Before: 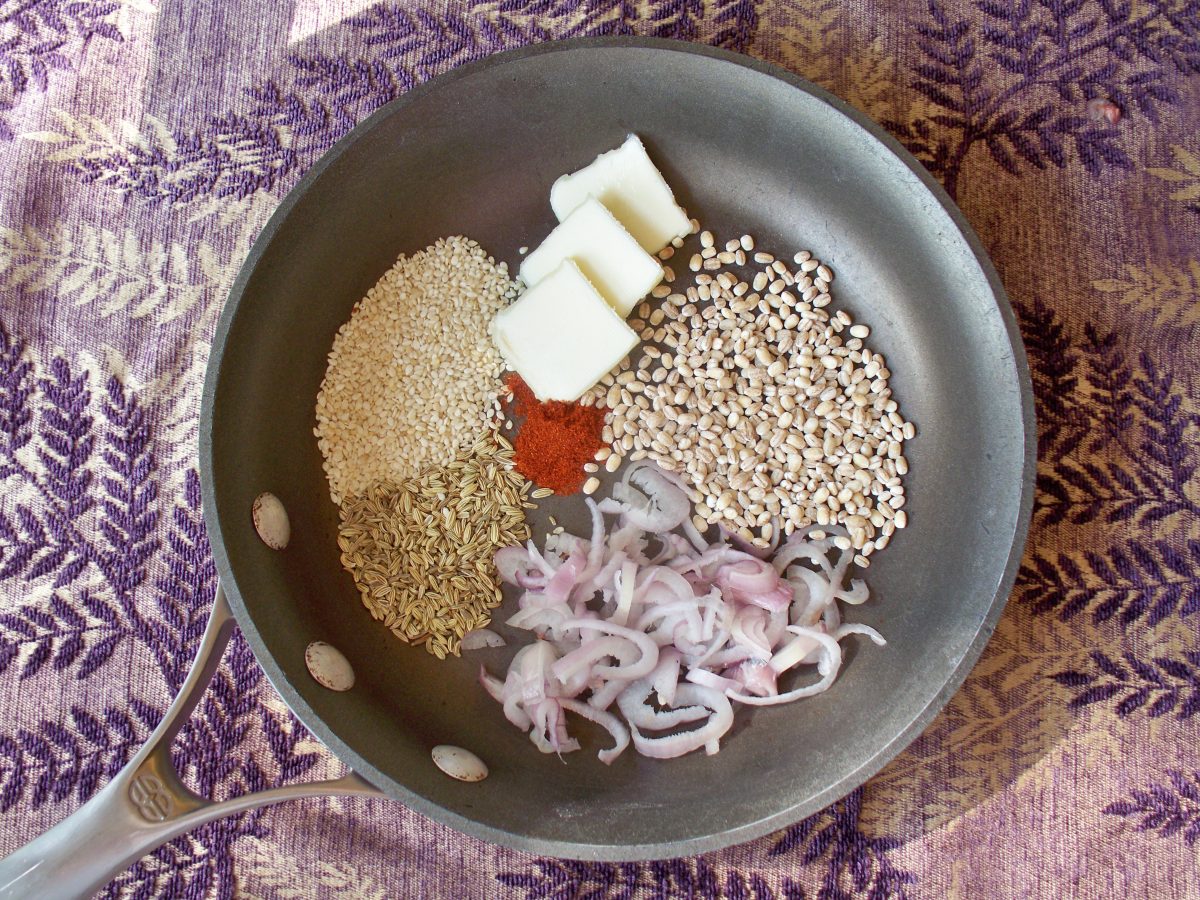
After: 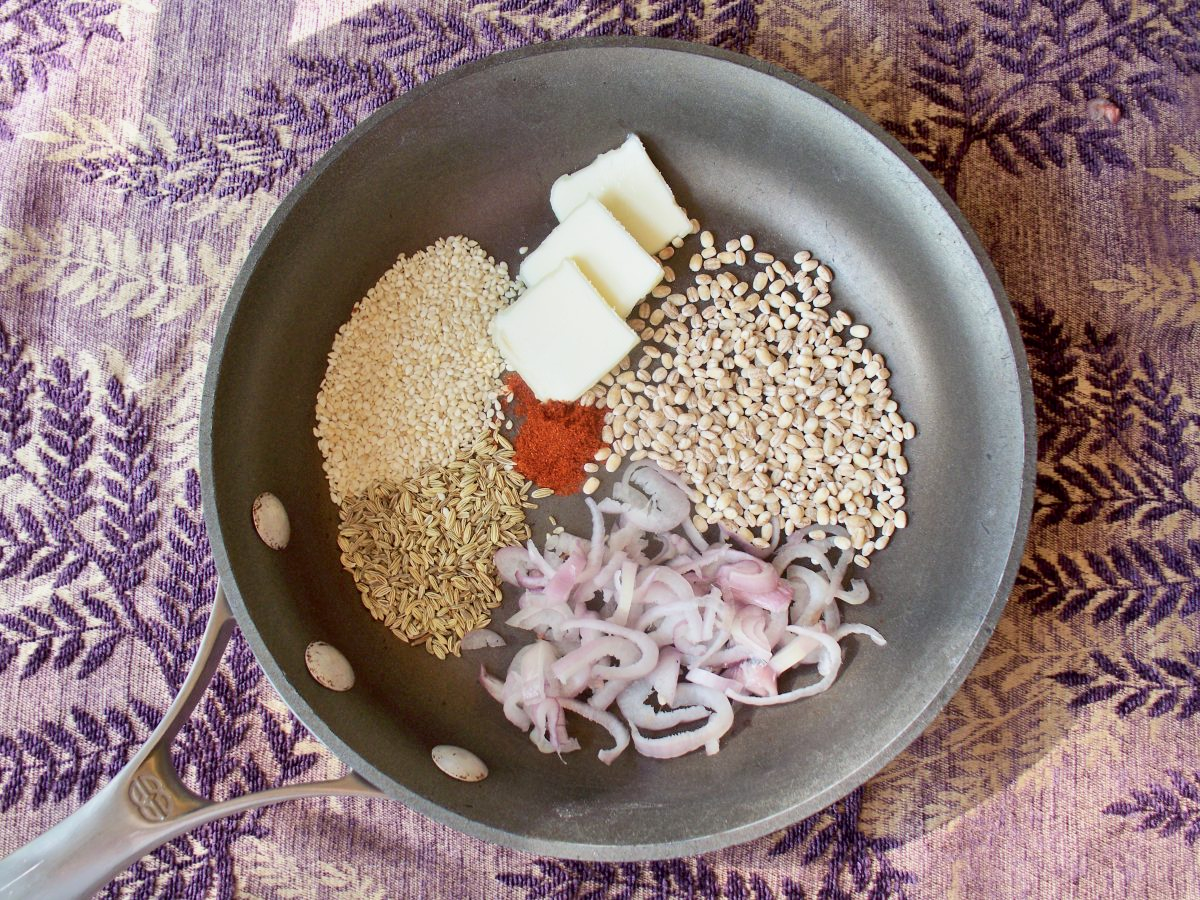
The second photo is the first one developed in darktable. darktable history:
tone curve: curves: ch0 [(0, 0) (0.004, 0.001) (0.133, 0.112) (0.325, 0.362) (0.832, 0.893) (1, 1)], color space Lab, independent channels, preserve colors none
shadows and highlights: shadows 24.94, white point adjustment -3, highlights -29.79
